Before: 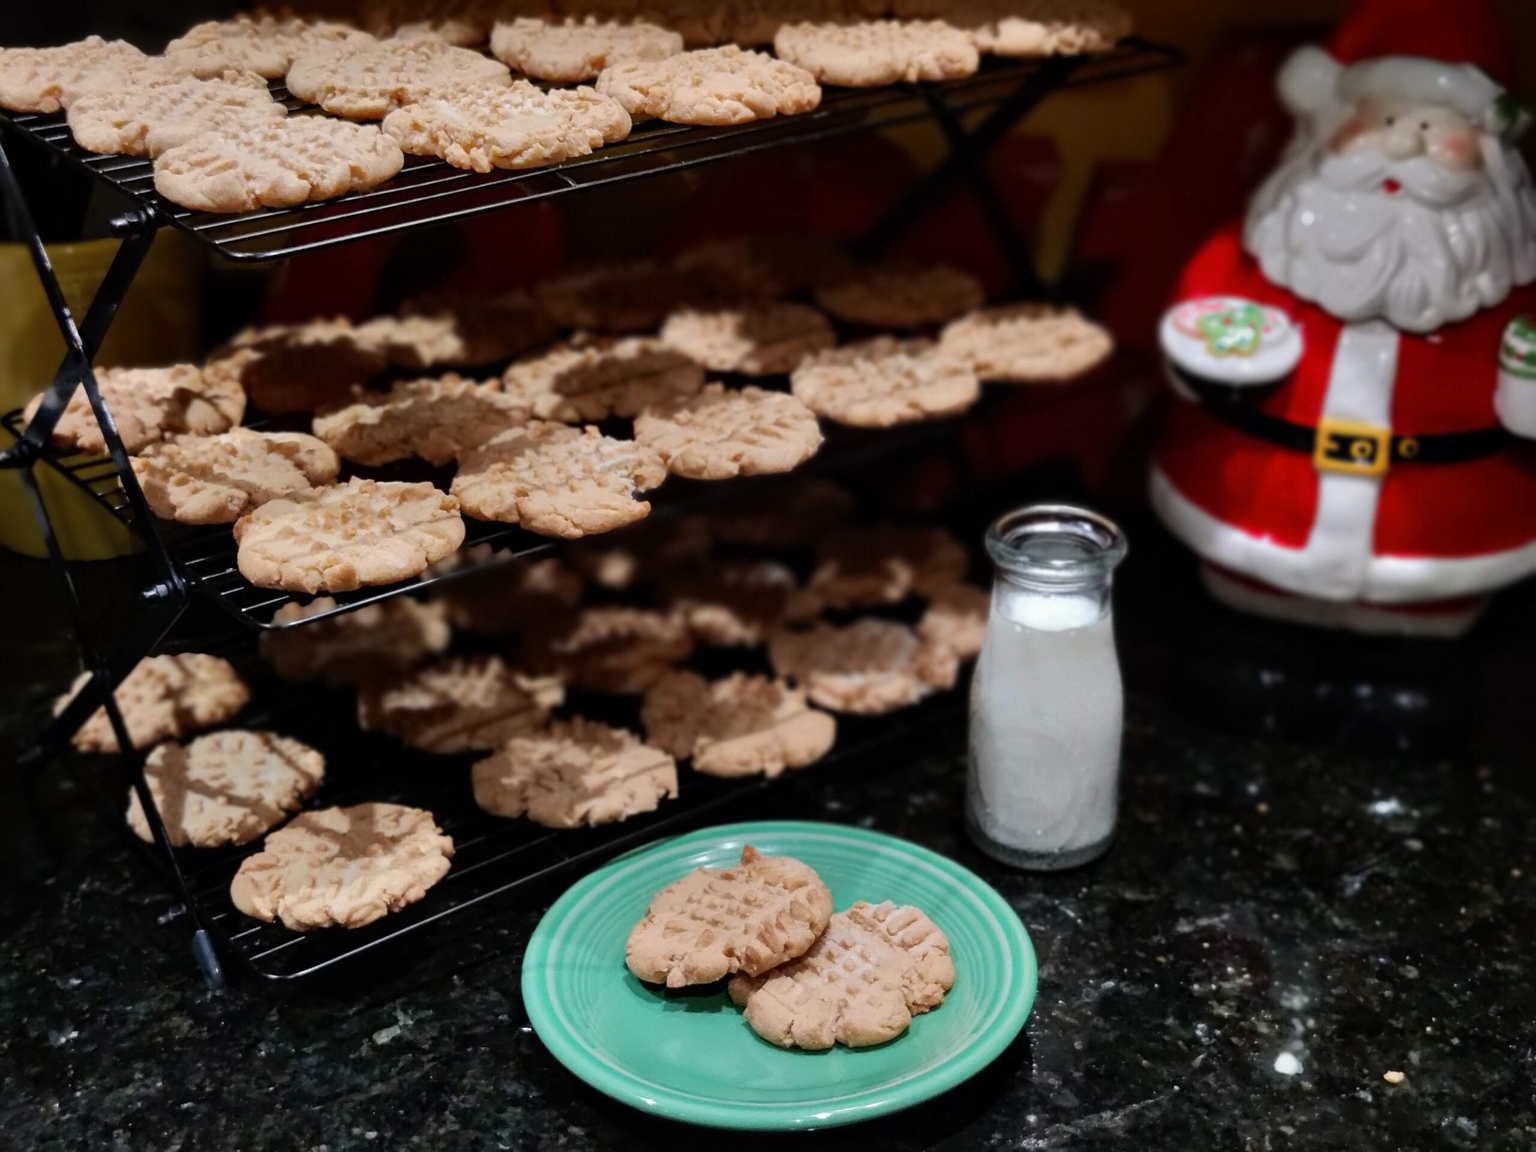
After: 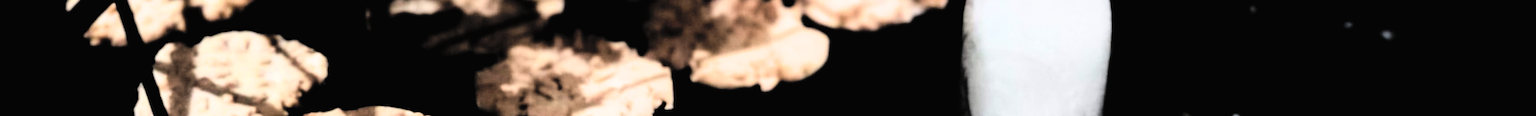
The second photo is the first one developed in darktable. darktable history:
crop and rotate: top 59.084%, bottom 30.916%
contrast brightness saturation: contrast 0.1, brightness 0.3, saturation 0.14
tone equalizer: -8 EV -0.75 EV, -7 EV -0.7 EV, -6 EV -0.6 EV, -5 EV -0.4 EV, -3 EV 0.4 EV, -2 EV 0.6 EV, -1 EV 0.7 EV, +0 EV 0.75 EV, edges refinement/feathering 500, mask exposure compensation -1.57 EV, preserve details no
filmic rgb: black relative exposure -3.75 EV, white relative exposure 2.4 EV, dynamic range scaling -50%, hardness 3.42, latitude 30%, contrast 1.8
rotate and perspective: rotation 1.72°, automatic cropping off
